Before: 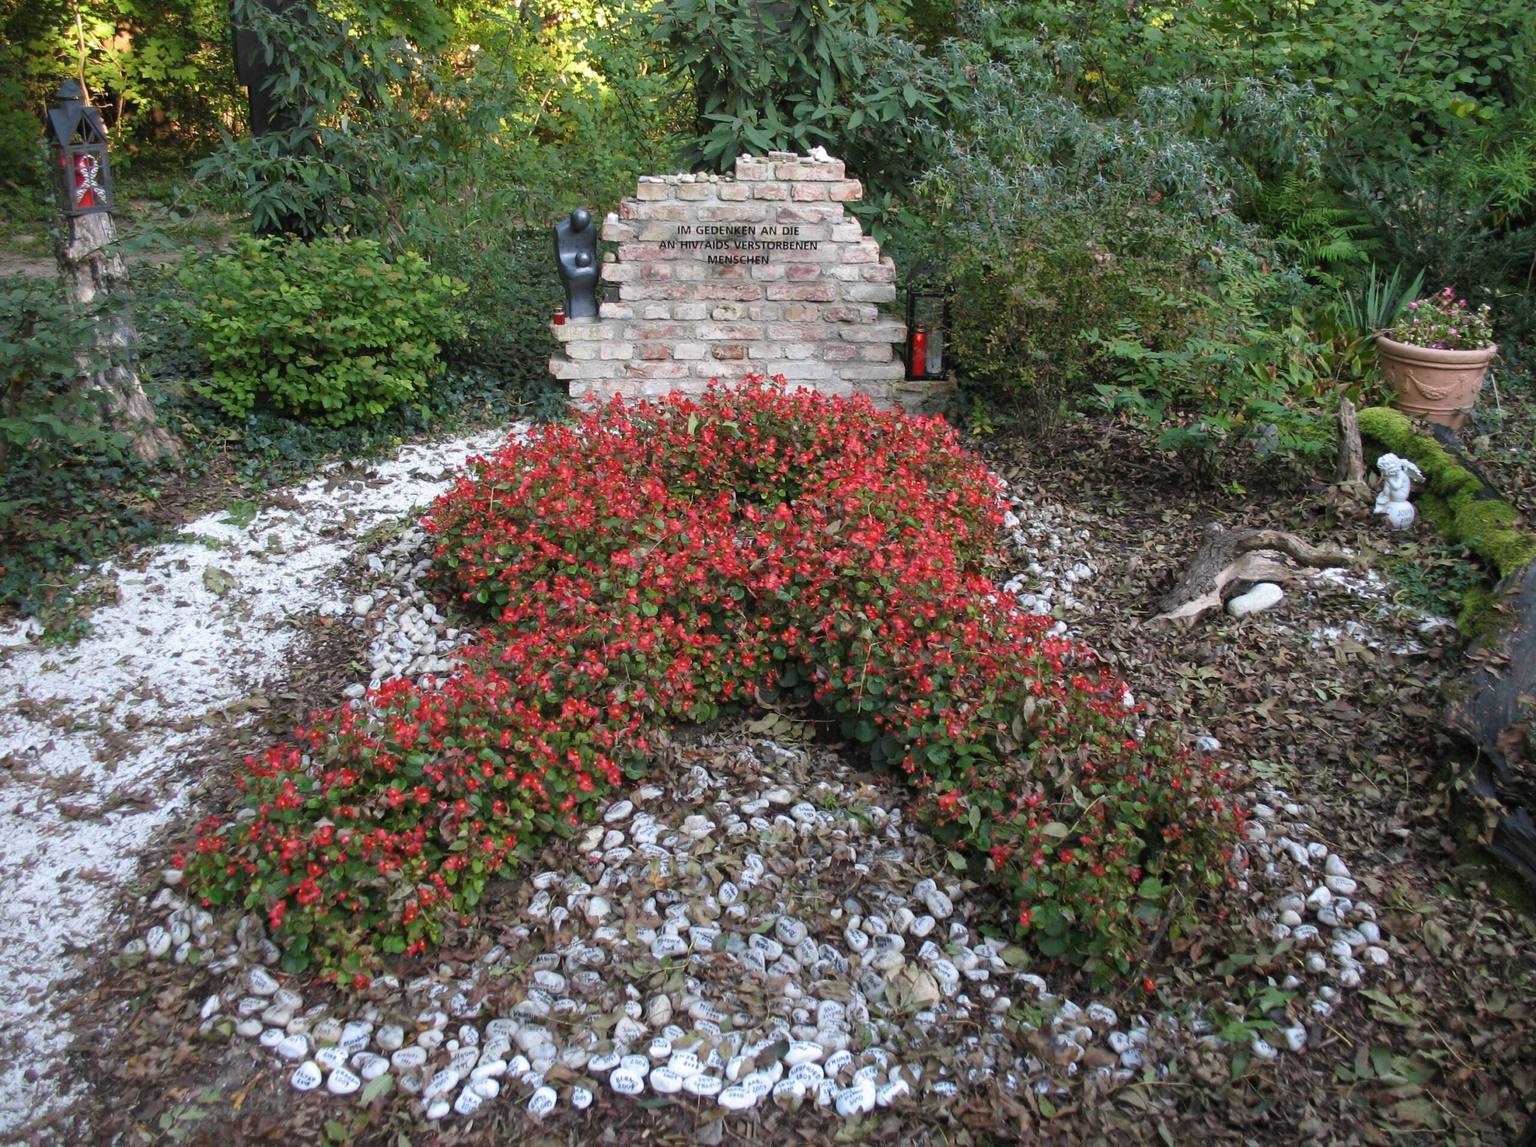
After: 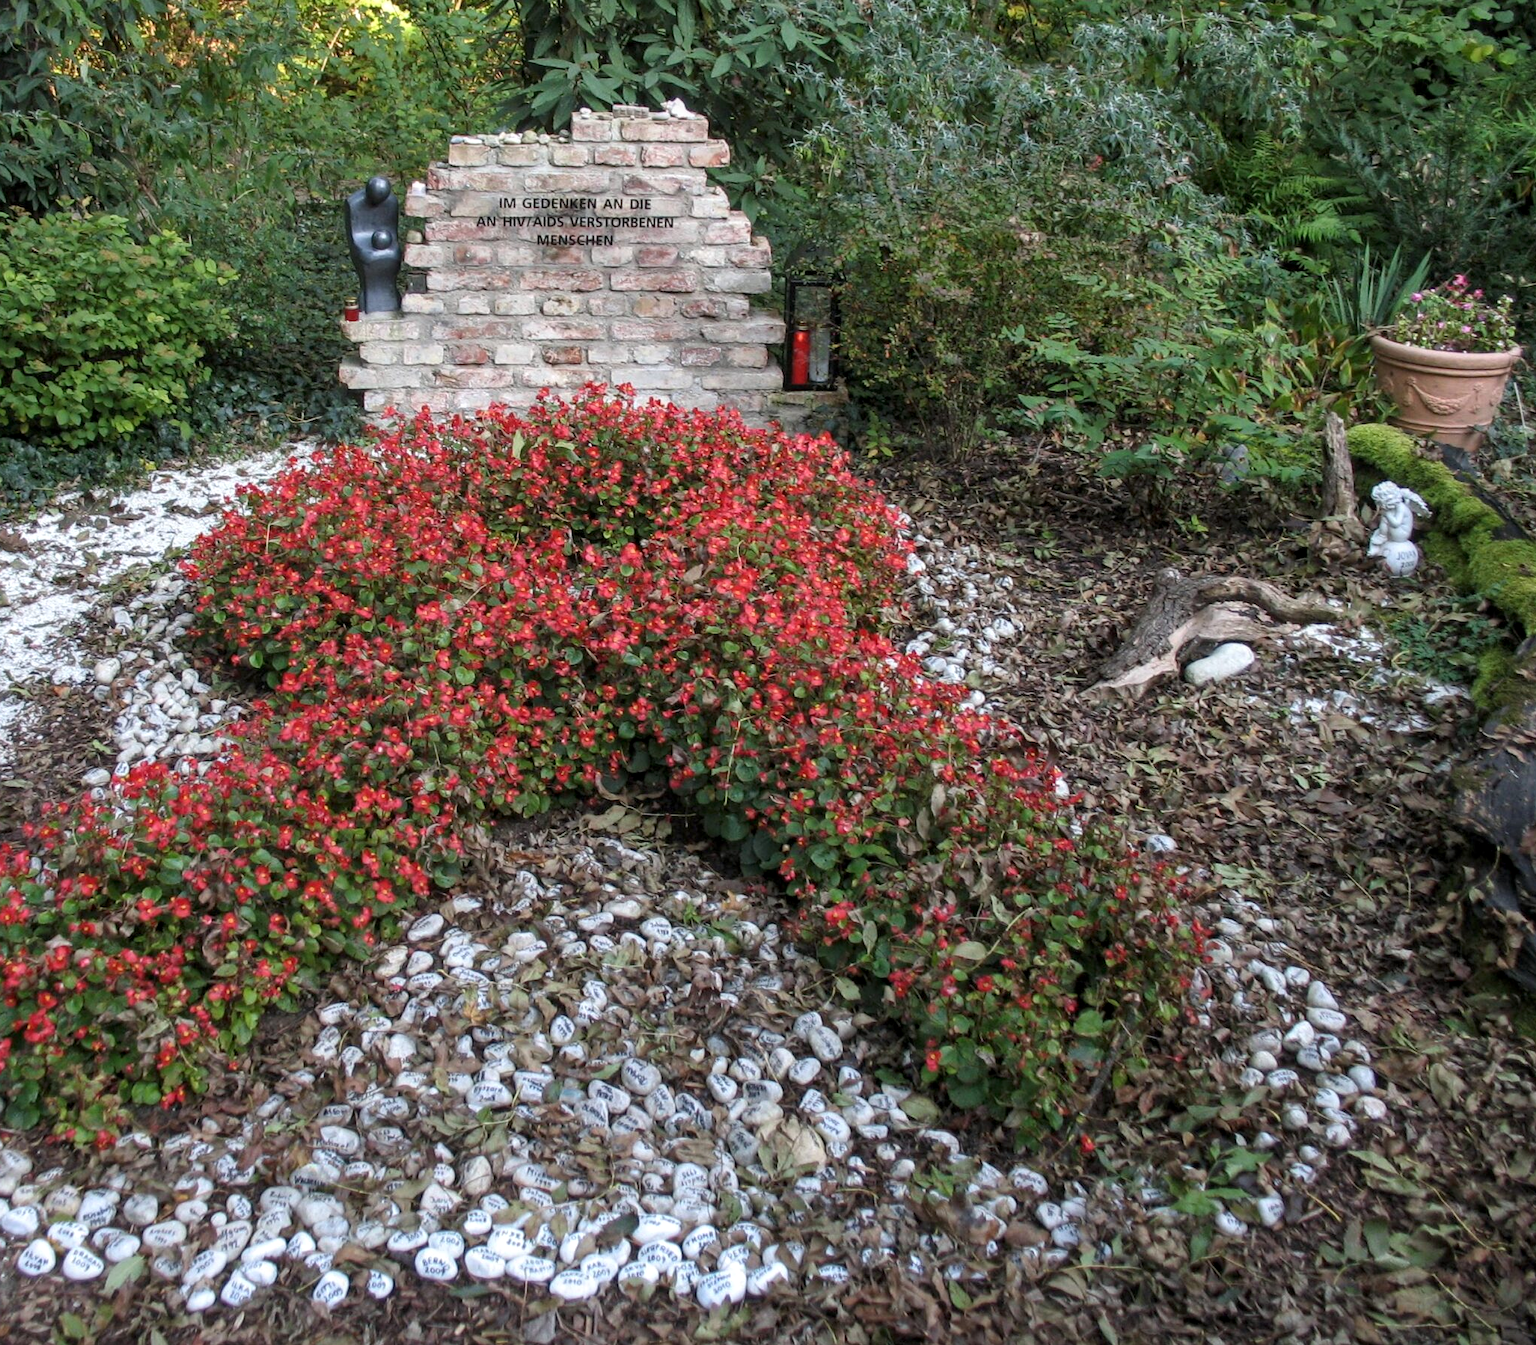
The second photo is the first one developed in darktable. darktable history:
crop and rotate: left 18.08%, top 5.91%, right 1.699%
local contrast: on, module defaults
